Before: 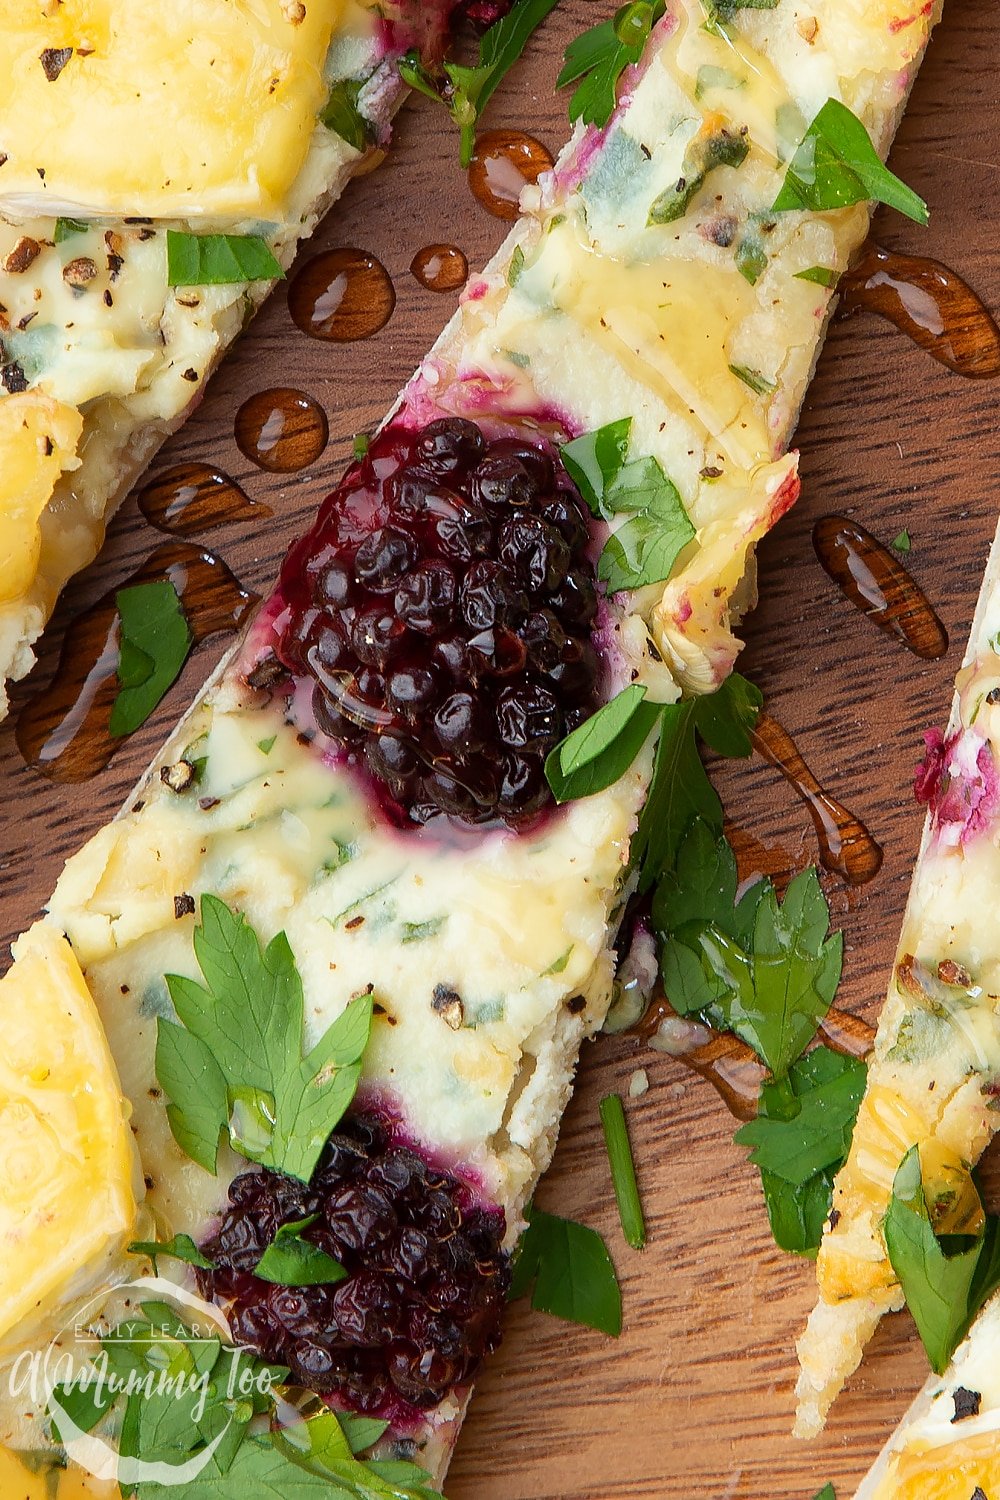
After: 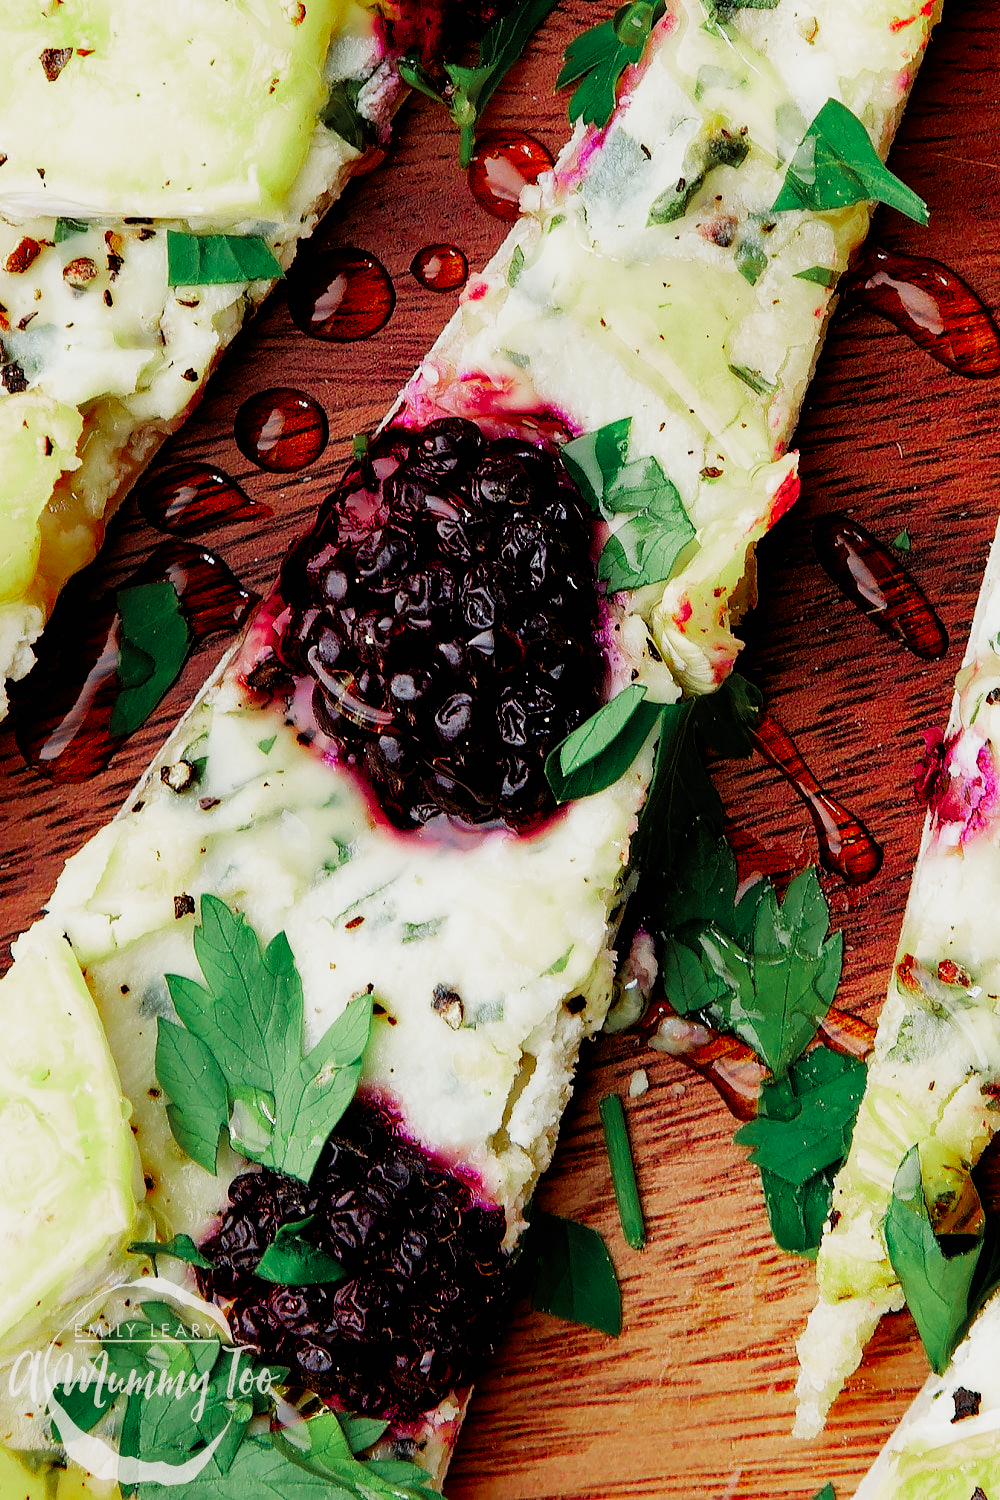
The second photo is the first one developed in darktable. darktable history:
filmic rgb: black relative exposure -5.09 EV, white relative exposure 3.98 EV, threshold 3.03 EV, hardness 2.89, contrast 1.511, add noise in highlights 0.001, preserve chrominance no, color science v3 (2019), use custom middle-gray values true, contrast in highlights soft, enable highlight reconstruction true
color zones: curves: ch0 [(0, 0.466) (0.128, 0.466) (0.25, 0.5) (0.375, 0.456) (0.5, 0.5) (0.625, 0.5) (0.737, 0.652) (0.875, 0.5)]; ch1 [(0, 0.603) (0.125, 0.618) (0.261, 0.348) (0.372, 0.353) (0.497, 0.363) (0.611, 0.45) (0.731, 0.427) (0.875, 0.518) (0.998, 0.652)]; ch2 [(0, 0.559) (0.125, 0.451) (0.253, 0.564) (0.37, 0.578) (0.5, 0.466) (0.625, 0.471) (0.731, 0.471) (0.88, 0.485)]
